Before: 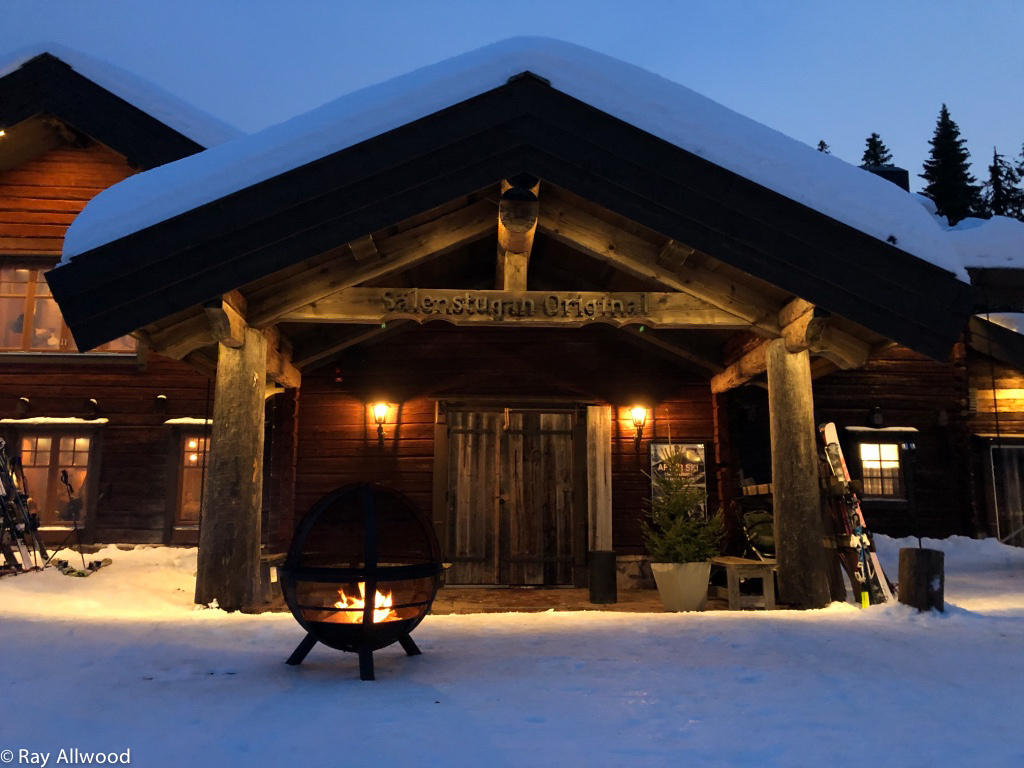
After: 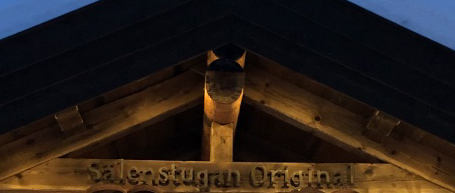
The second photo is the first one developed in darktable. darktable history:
crop: left 28.786%, top 16.855%, right 26.733%, bottom 57.976%
